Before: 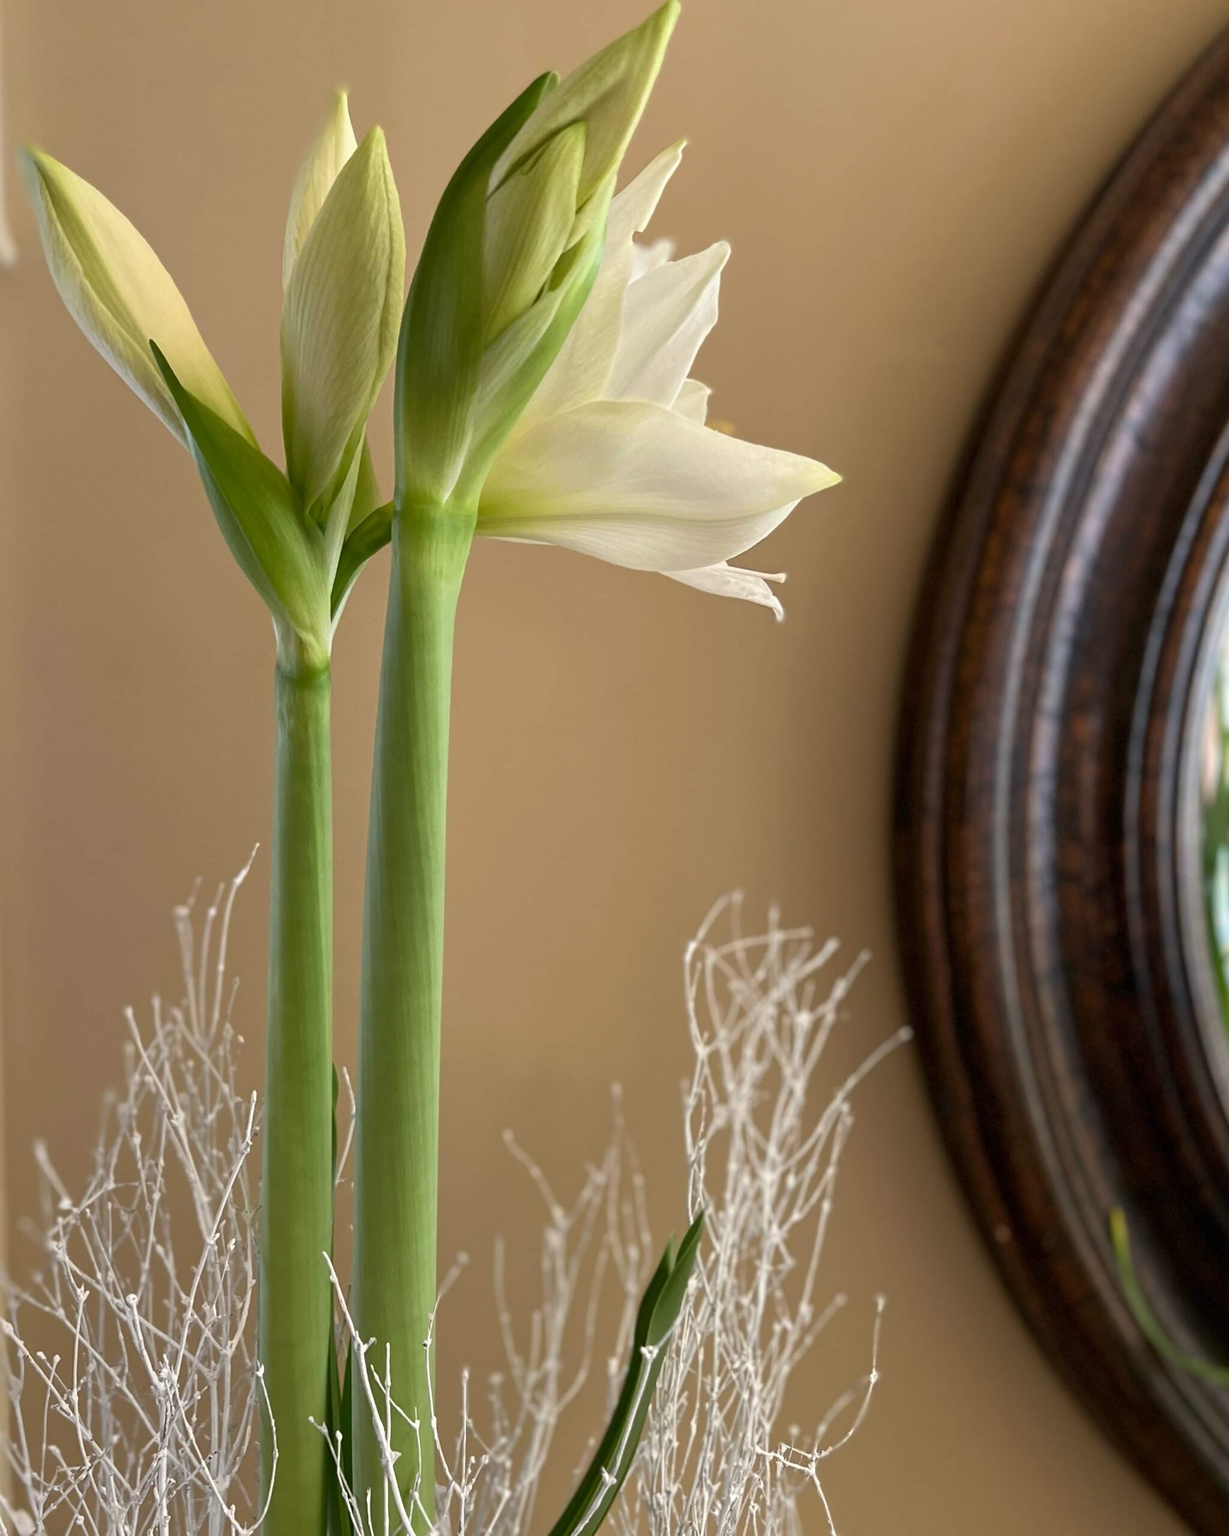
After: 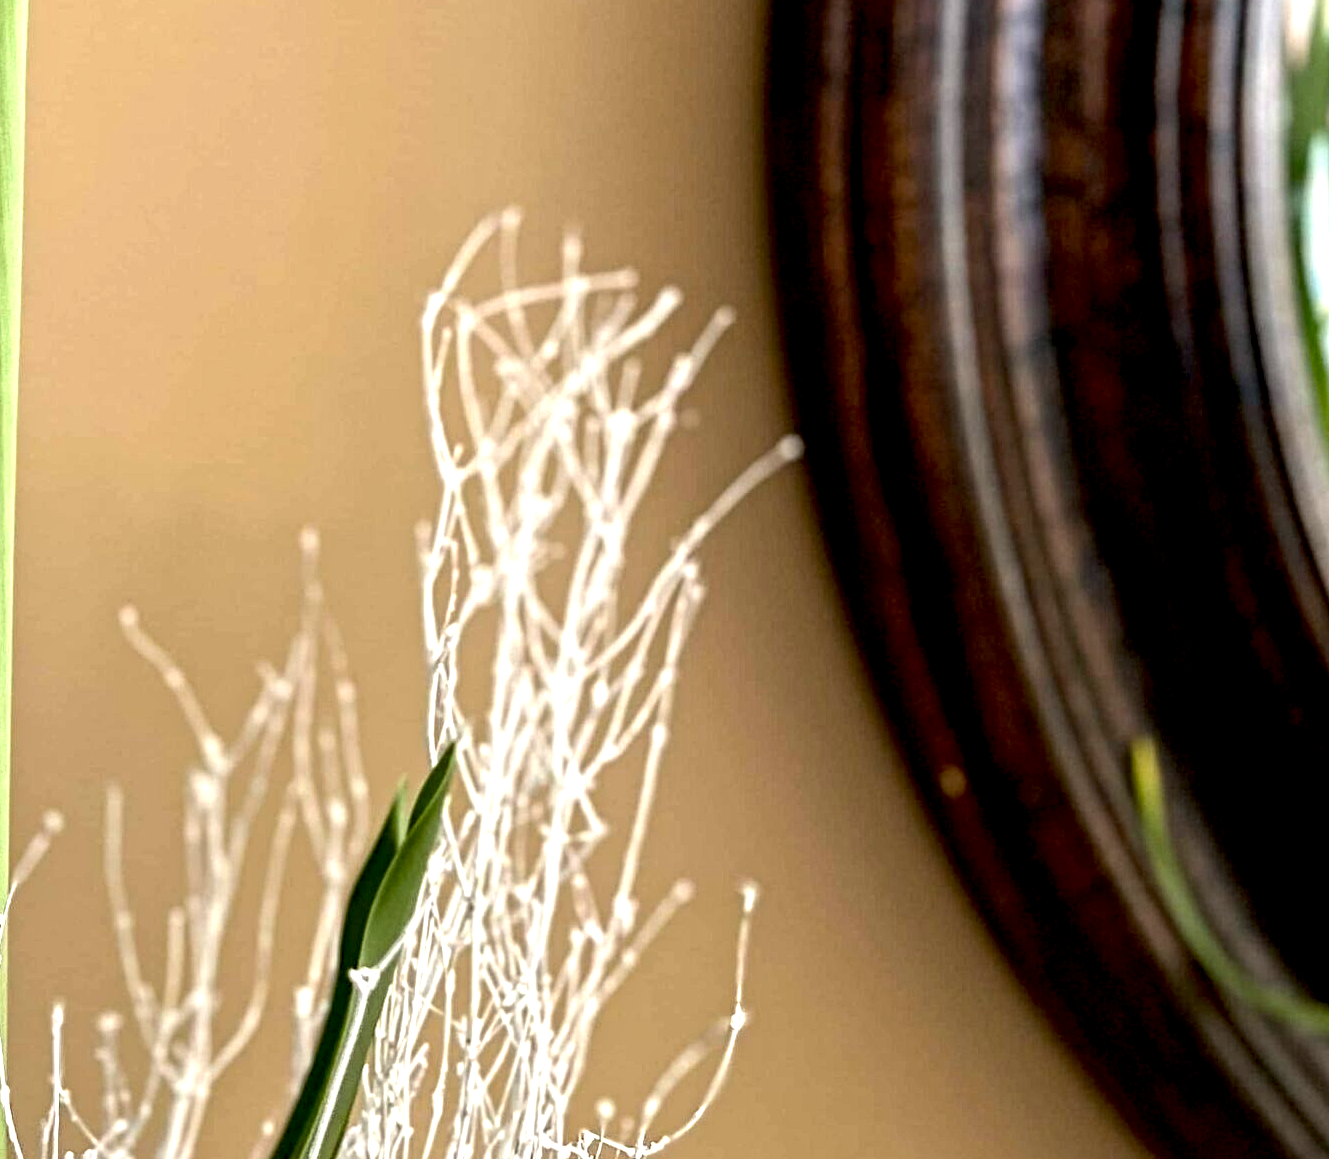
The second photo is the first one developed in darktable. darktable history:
exposure: black level correction 0.012, exposure 0.7 EV, compensate exposure bias true, compensate highlight preservation false
contrast equalizer: y [[0.406, 0.494, 0.589, 0.753, 0.877, 0.999], [0.5 ×6], [0.5 ×6], [0 ×6], [0 ×6]], mix 0.331
tone equalizer: -8 EV -0.448 EV, -7 EV -0.414 EV, -6 EV -0.353 EV, -5 EV -0.219 EV, -3 EV 0.21 EV, -2 EV 0.328 EV, -1 EV 0.405 EV, +0 EV 0.429 EV, edges refinement/feathering 500, mask exposure compensation -1.57 EV, preserve details no
crop and rotate: left 35.082%, top 49.834%, bottom 4.882%
